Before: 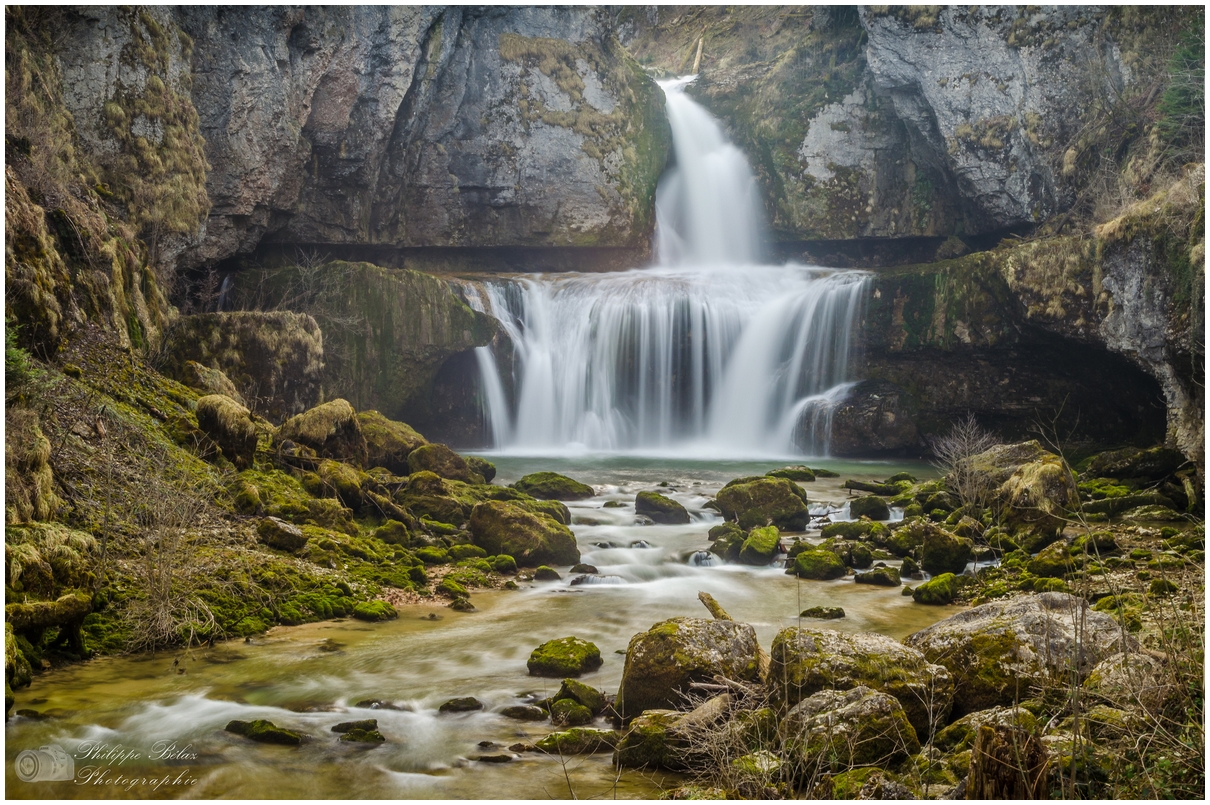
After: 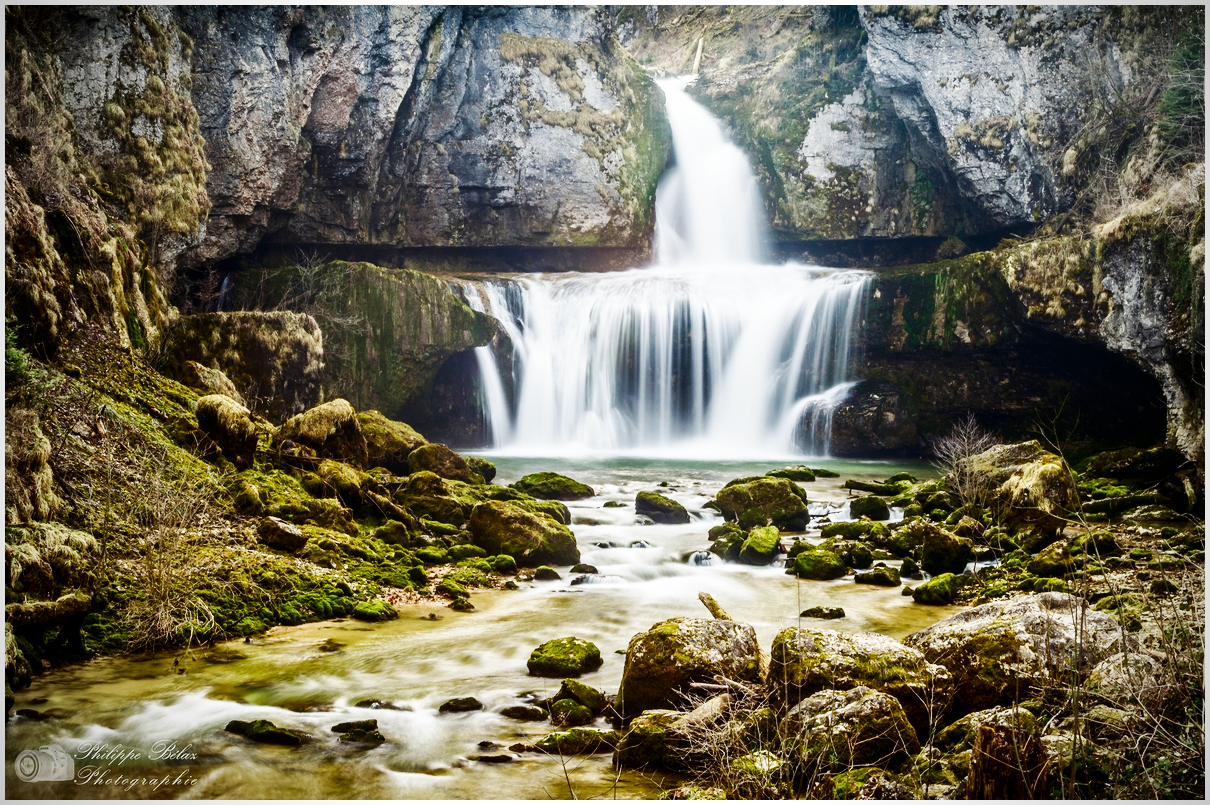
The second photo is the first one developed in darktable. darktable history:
color balance: input saturation 80.07%
contrast brightness saturation: brightness -0.25, saturation 0.2
vignetting: width/height ratio 1.094
base curve: curves: ch0 [(0, 0) (0.007, 0.004) (0.027, 0.03) (0.046, 0.07) (0.207, 0.54) (0.442, 0.872) (0.673, 0.972) (1, 1)], preserve colors none
